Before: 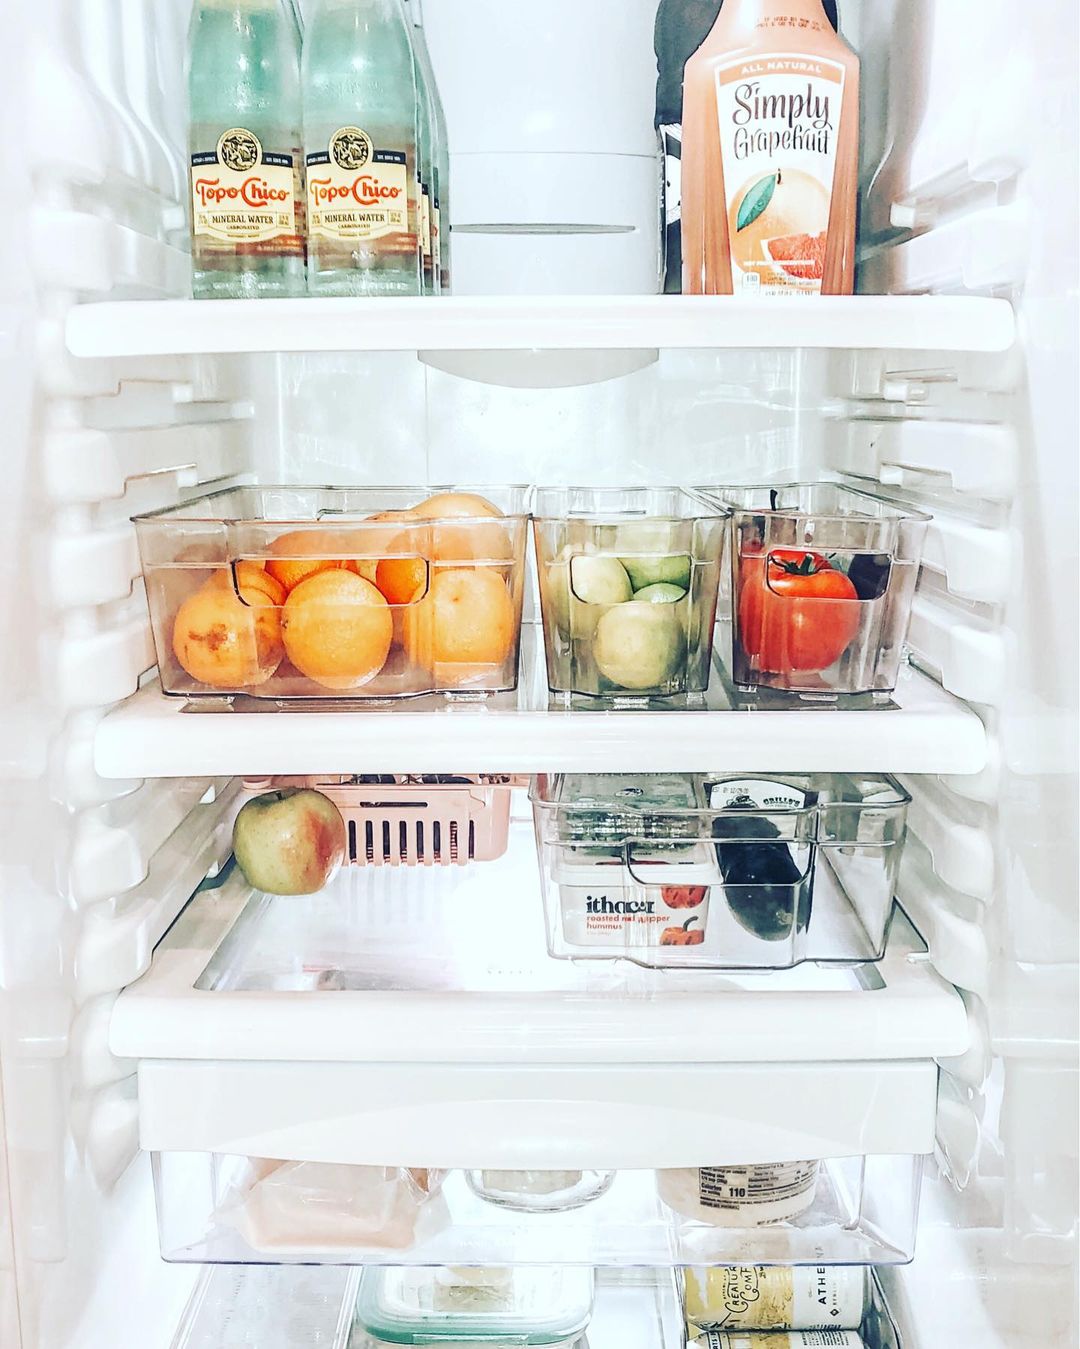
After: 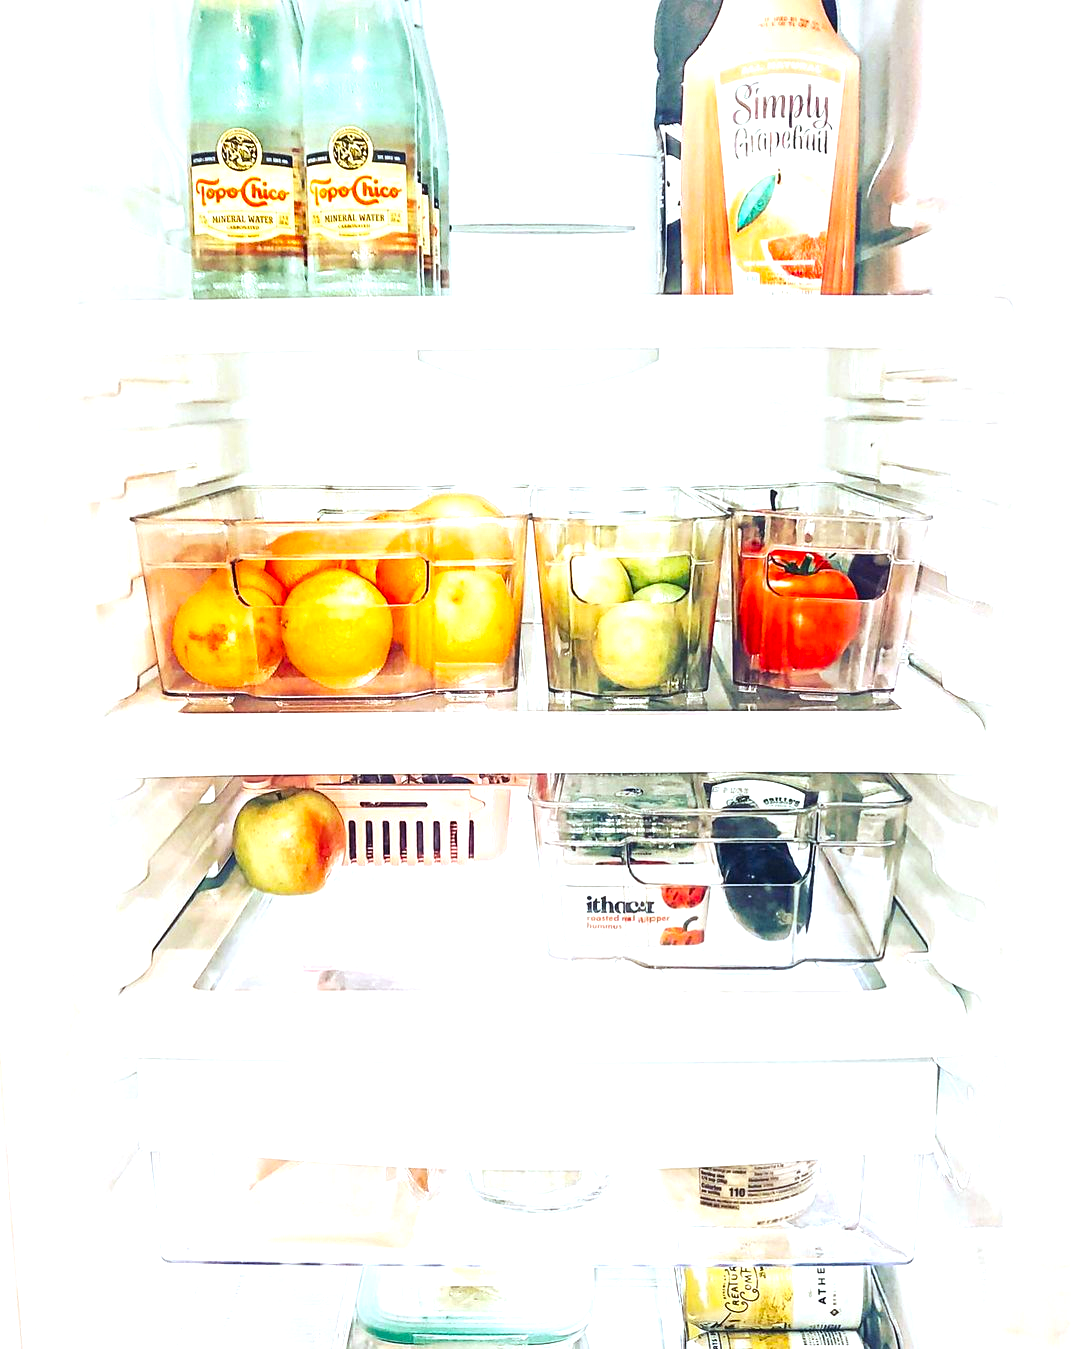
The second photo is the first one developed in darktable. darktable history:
color balance rgb: linear chroma grading › global chroma 15%, perceptual saturation grading › global saturation 30%
exposure: black level correction 0, exposure 0.7 EV, compensate exposure bias true, compensate highlight preservation false
rgb levels: mode RGB, independent channels, levels [[0, 0.5, 1], [0, 0.521, 1], [0, 0.536, 1]]
